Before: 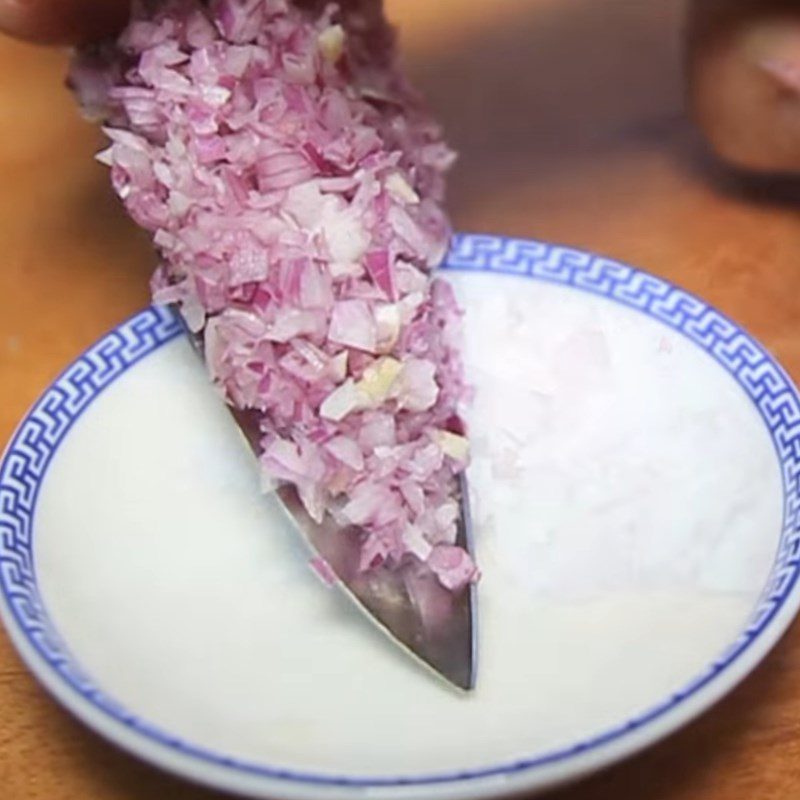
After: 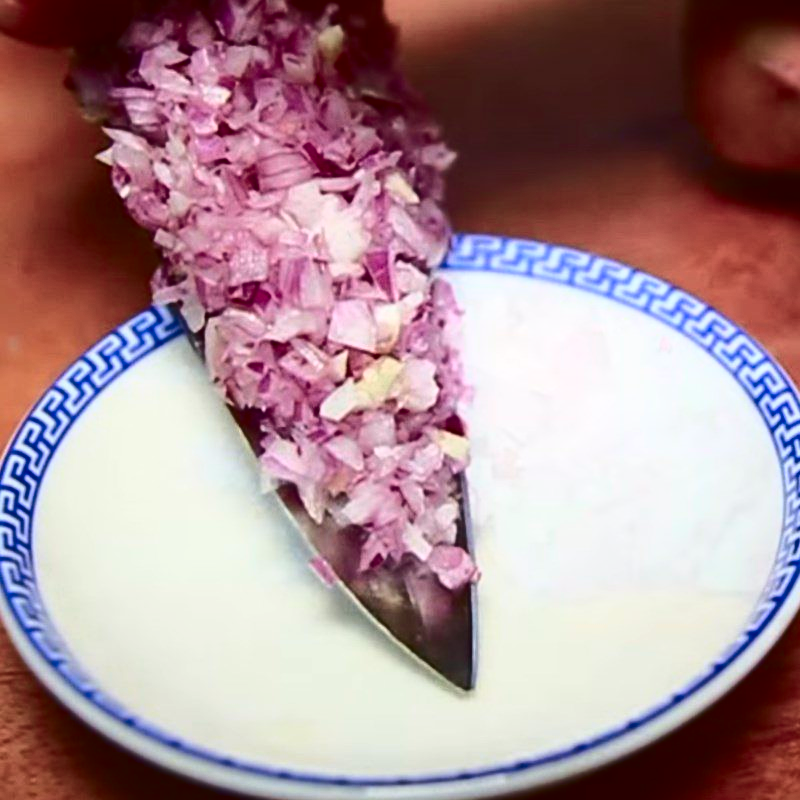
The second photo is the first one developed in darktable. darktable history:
contrast brightness saturation: contrast 0.22, brightness -0.19, saturation 0.24
tone curve: curves: ch0 [(0, 0.021) (0.059, 0.053) (0.212, 0.18) (0.337, 0.304) (0.495, 0.505) (0.725, 0.731) (0.89, 0.919) (1, 1)]; ch1 [(0, 0) (0.094, 0.081) (0.285, 0.299) (0.403, 0.436) (0.479, 0.475) (0.54, 0.55) (0.615, 0.637) (0.683, 0.688) (1, 1)]; ch2 [(0, 0) (0.257, 0.217) (0.434, 0.434) (0.498, 0.507) (0.527, 0.542) (0.597, 0.587) (0.658, 0.595) (1, 1)], color space Lab, independent channels, preserve colors none
